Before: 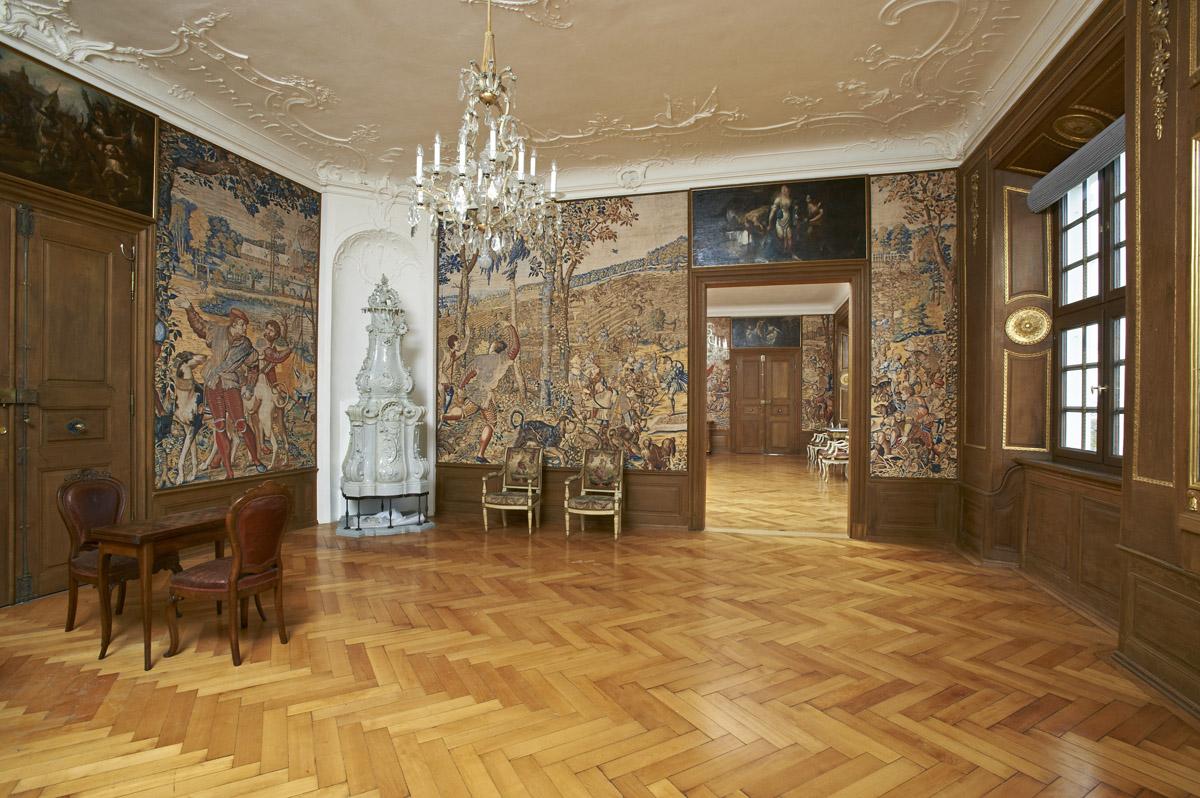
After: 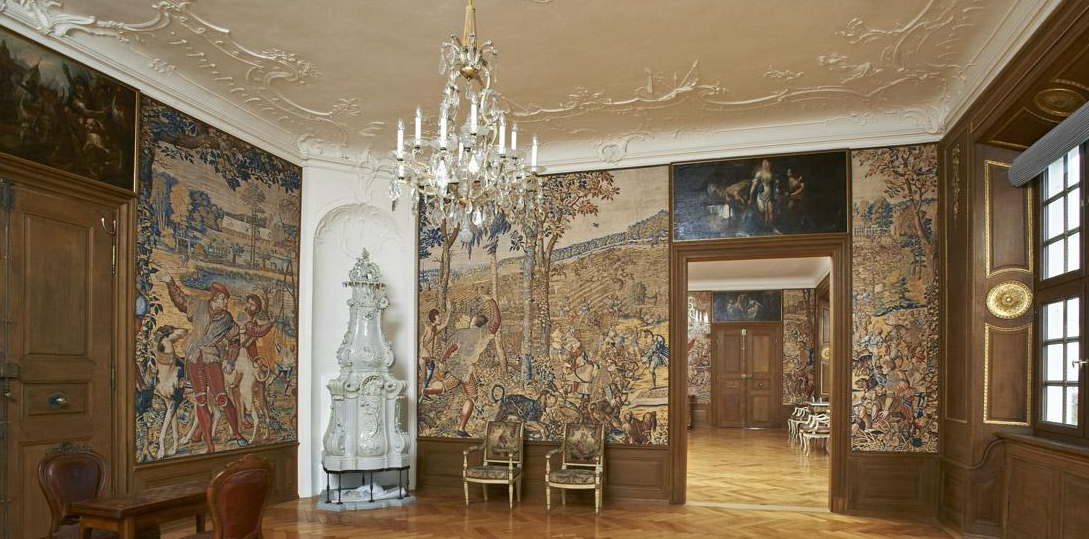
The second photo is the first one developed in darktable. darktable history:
crop: left 1.594%, top 3.363%, right 7.652%, bottom 28.505%
